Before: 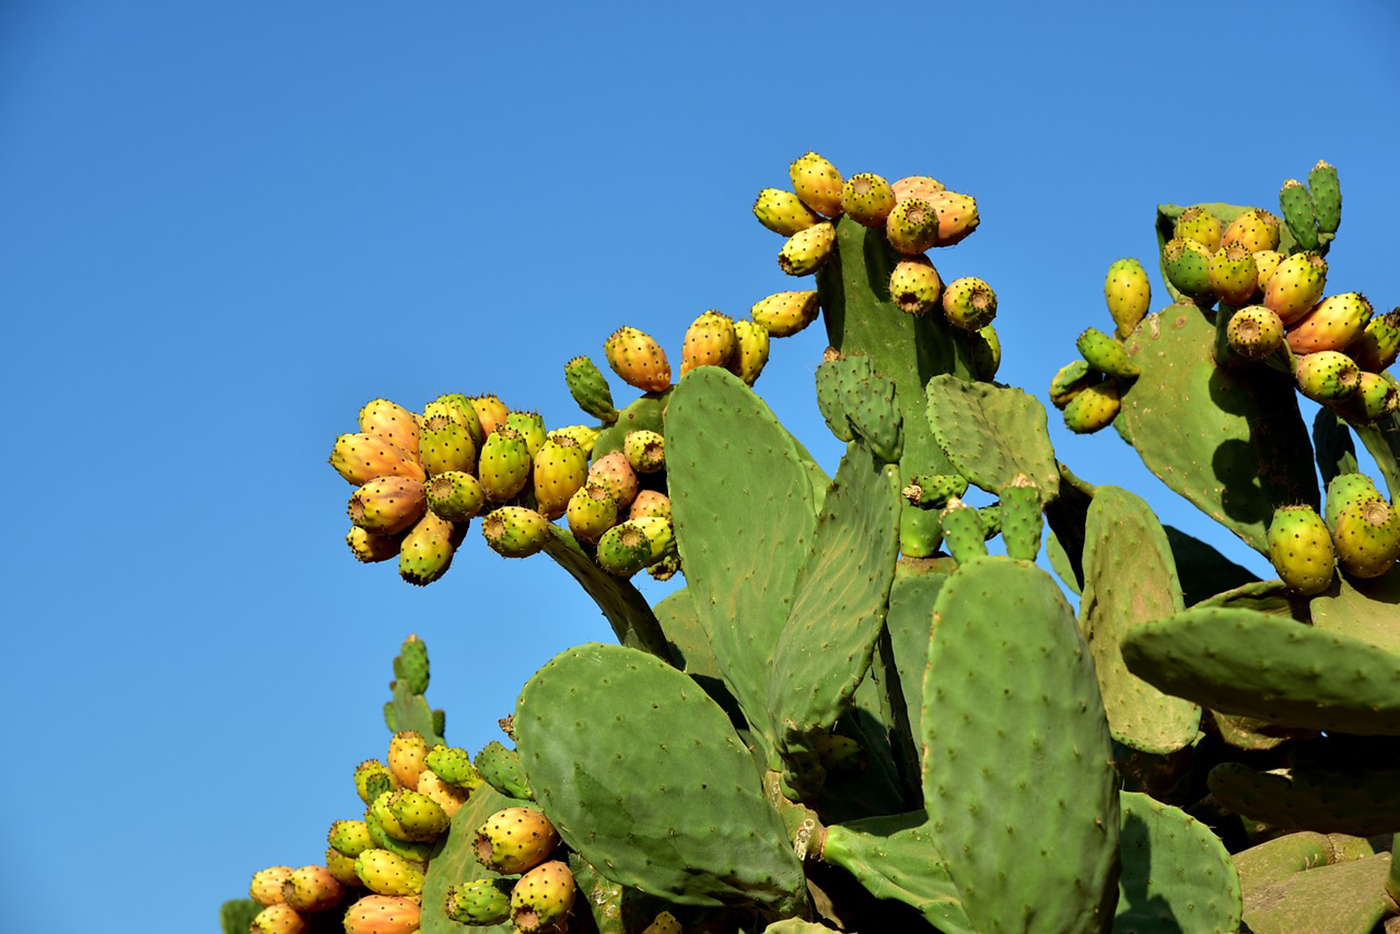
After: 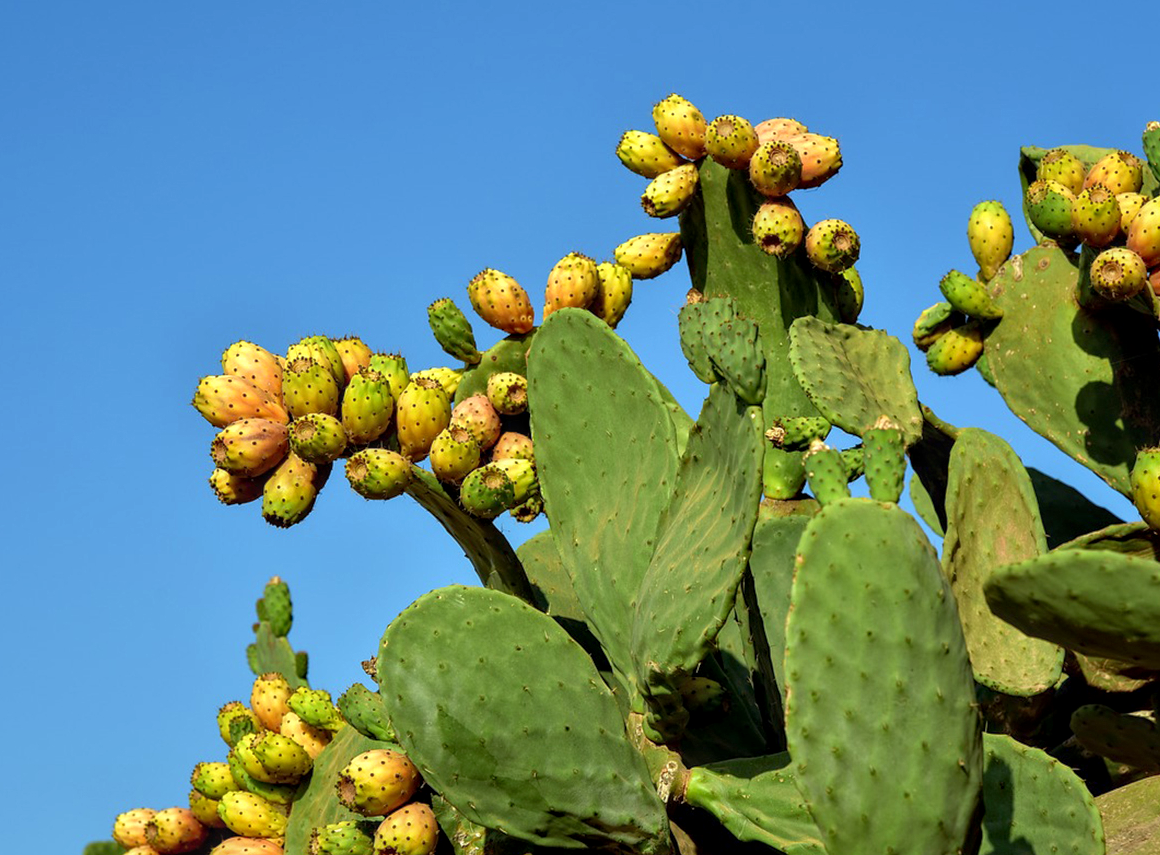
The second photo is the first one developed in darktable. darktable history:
crop: left 9.807%, top 6.259%, right 7.334%, bottom 2.177%
color correction: highlights a* -0.137, highlights b* 0.137
rgb curve: curves: ch0 [(0, 0) (0.053, 0.068) (0.122, 0.128) (1, 1)]
tone equalizer: on, module defaults
local contrast: on, module defaults
